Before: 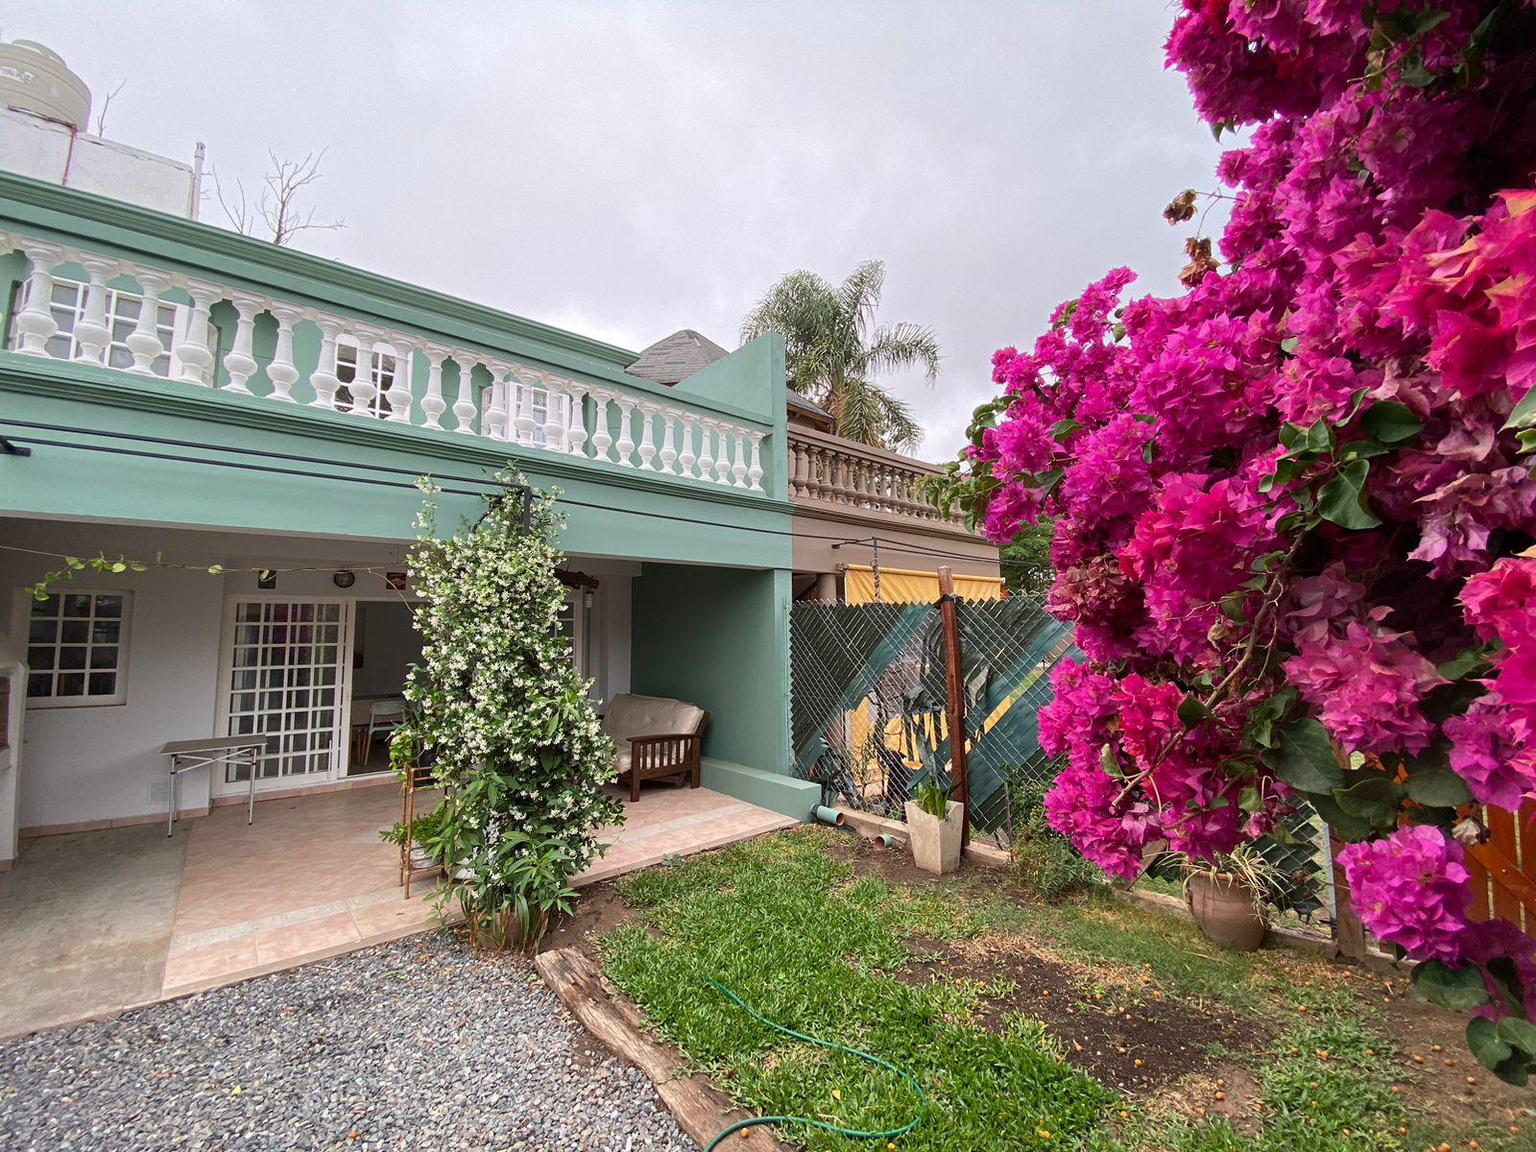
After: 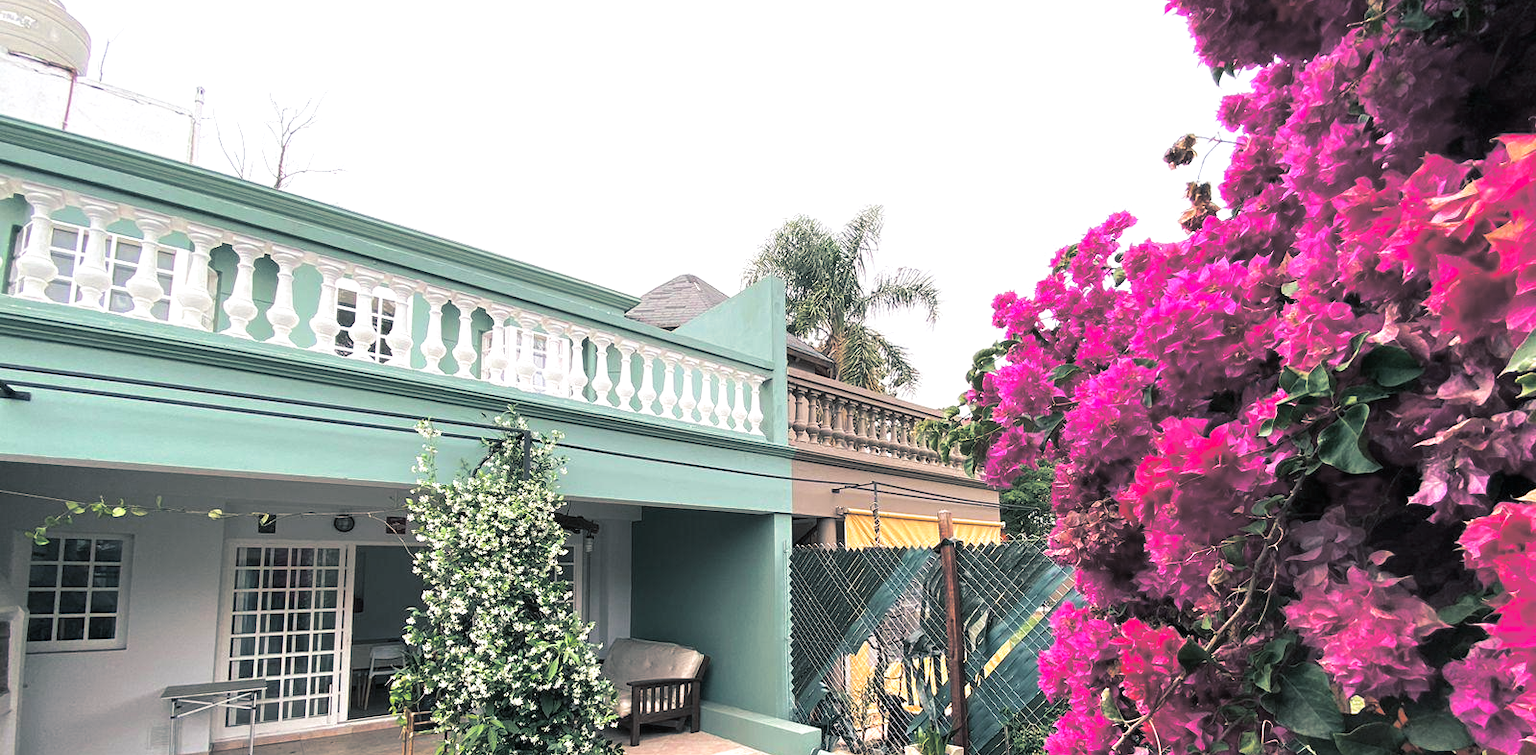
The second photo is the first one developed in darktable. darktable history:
exposure: black level correction 0, exposure 0.7 EV, compensate exposure bias true, compensate highlight preservation false
crop and rotate: top 4.848%, bottom 29.503%
split-toning: shadows › hue 205.2°, shadows › saturation 0.29, highlights › hue 50.4°, highlights › saturation 0.38, balance -49.9
